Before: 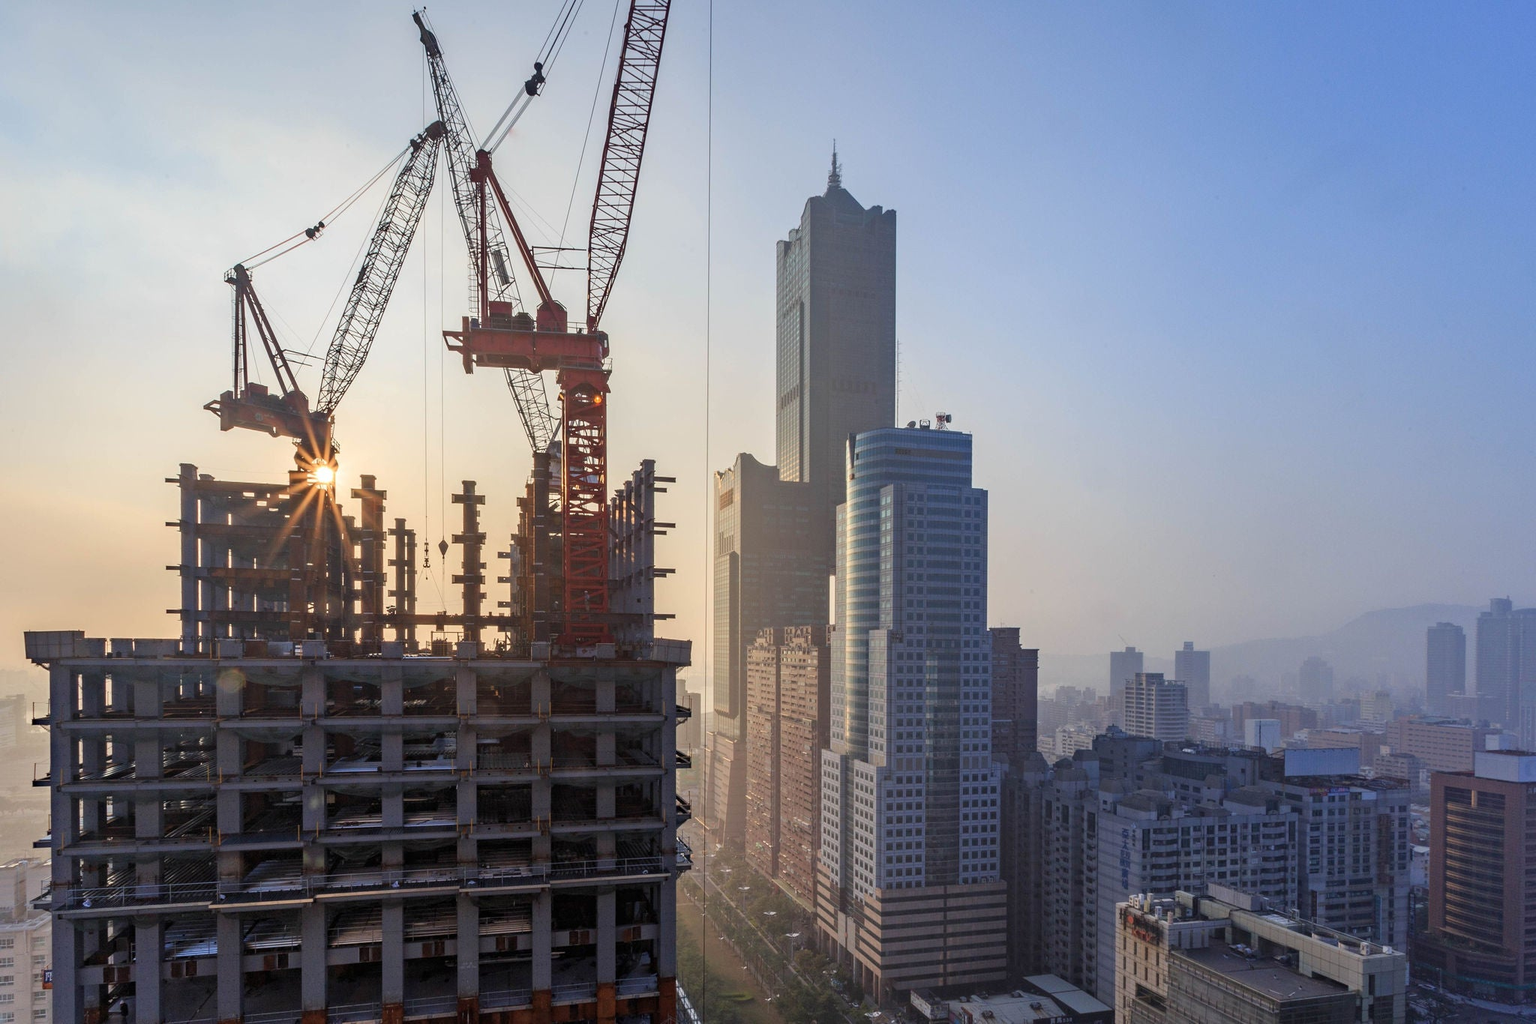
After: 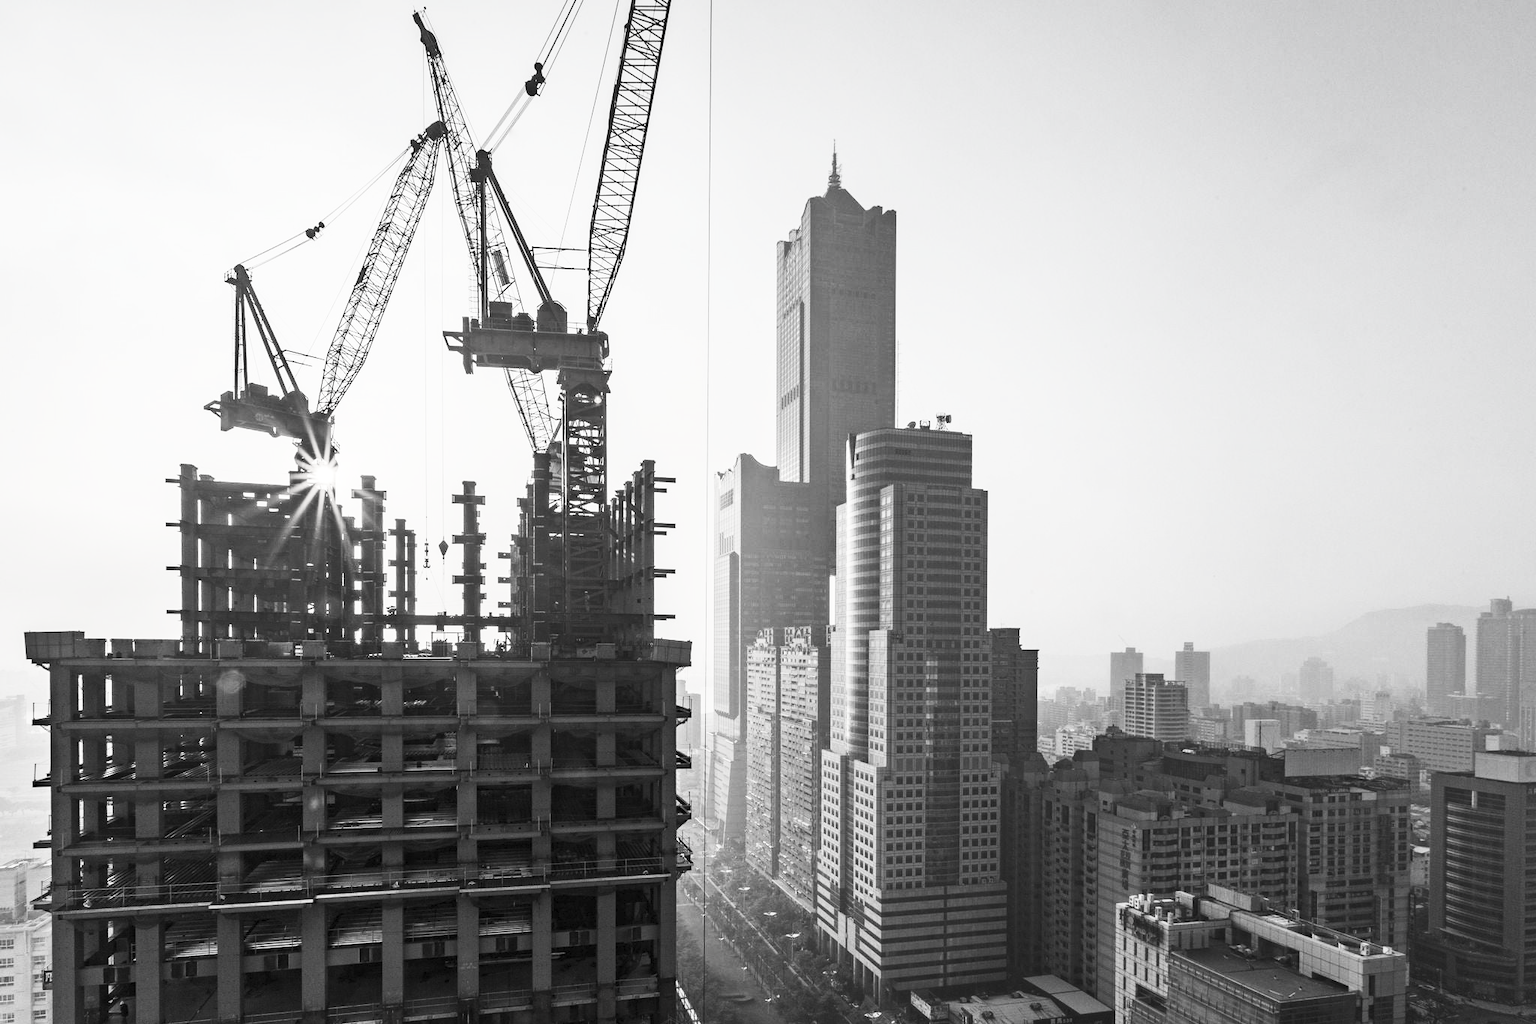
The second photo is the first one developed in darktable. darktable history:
contrast brightness saturation: contrast 0.525, brightness 0.46, saturation -0.986
color balance rgb: perceptual saturation grading › global saturation 30.376%
